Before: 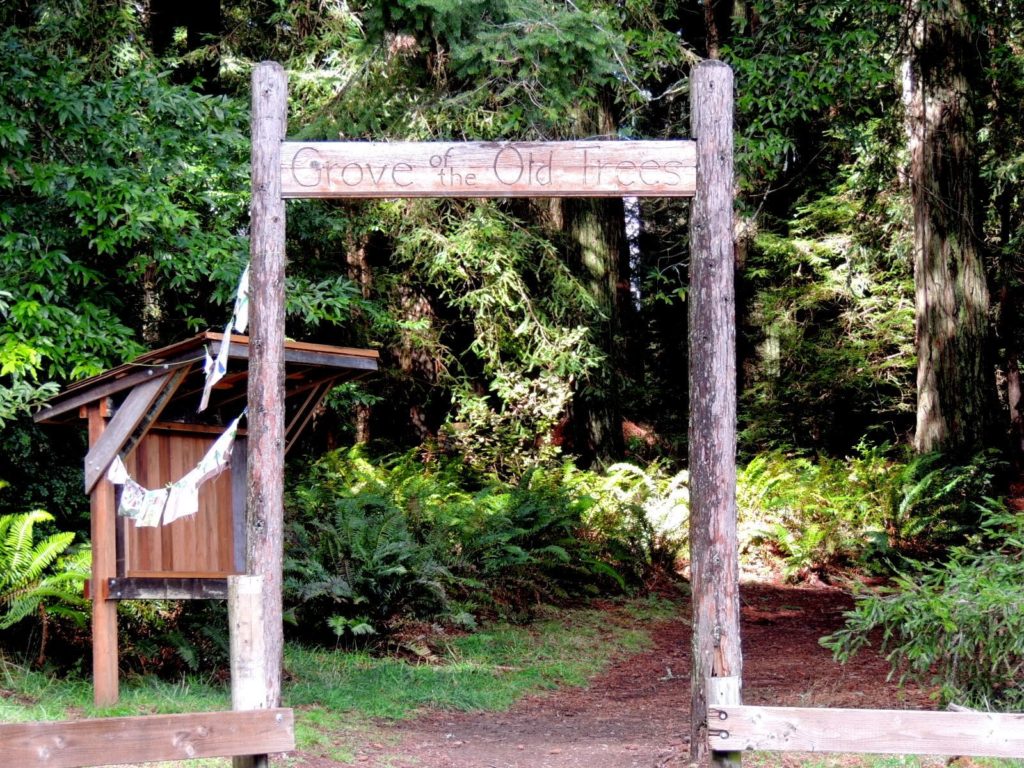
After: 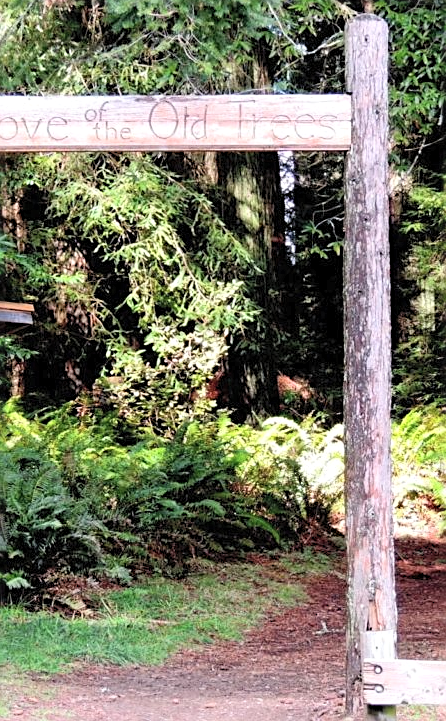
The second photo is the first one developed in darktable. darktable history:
crop: left 33.71%, top 6.039%, right 22.71%
levels: mode automatic, white 99.94%, levels [0.116, 0.574, 1]
exposure: exposure 0.073 EV, compensate exposure bias true, compensate highlight preservation false
sharpen: on, module defaults
tone equalizer: edges refinement/feathering 500, mask exposure compensation -1.57 EV, preserve details no
contrast brightness saturation: contrast 0.139, brightness 0.228
